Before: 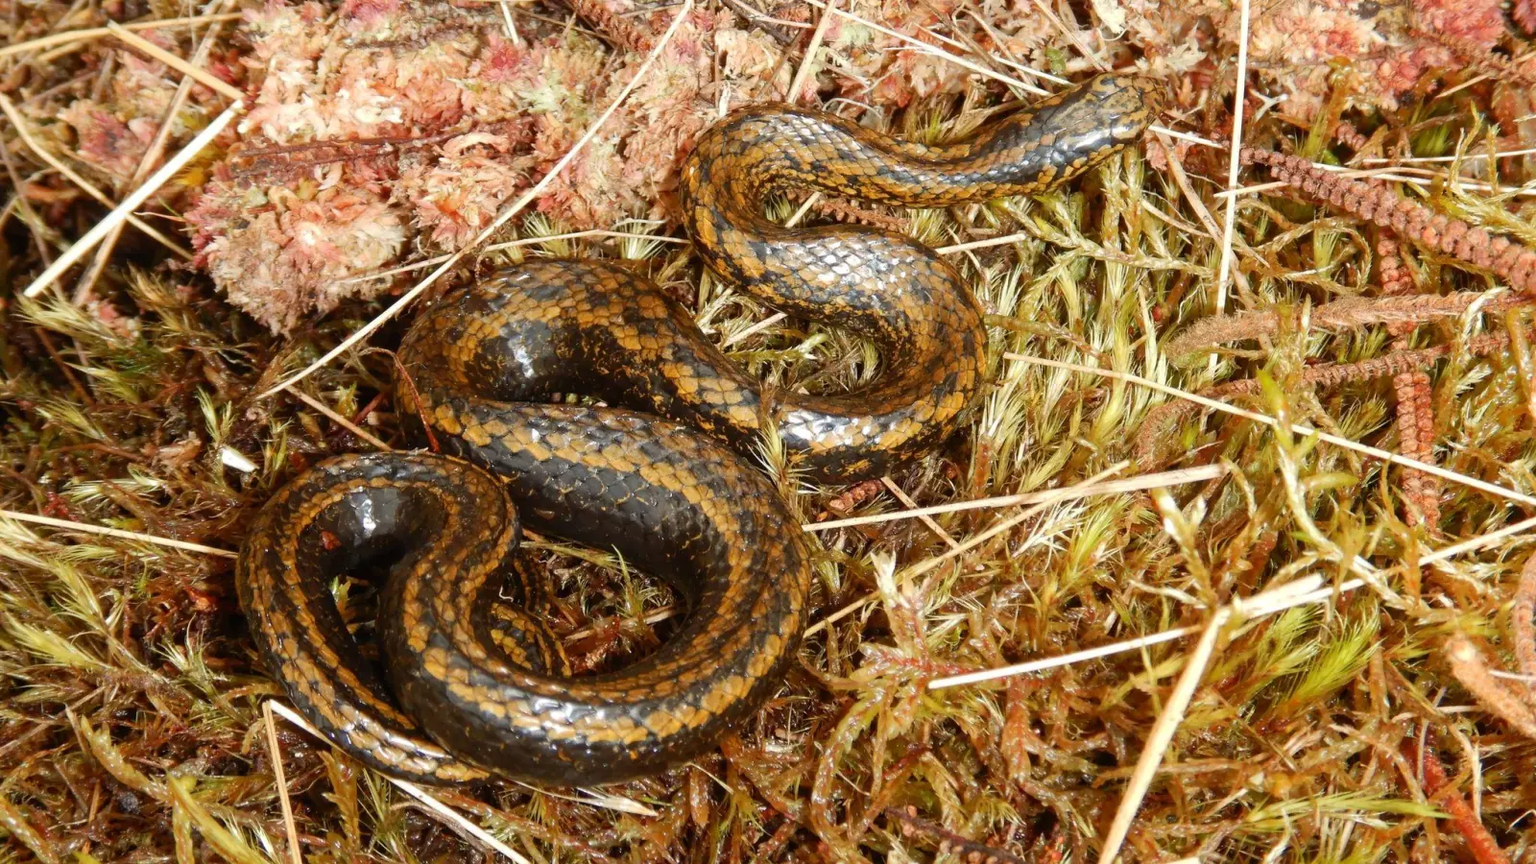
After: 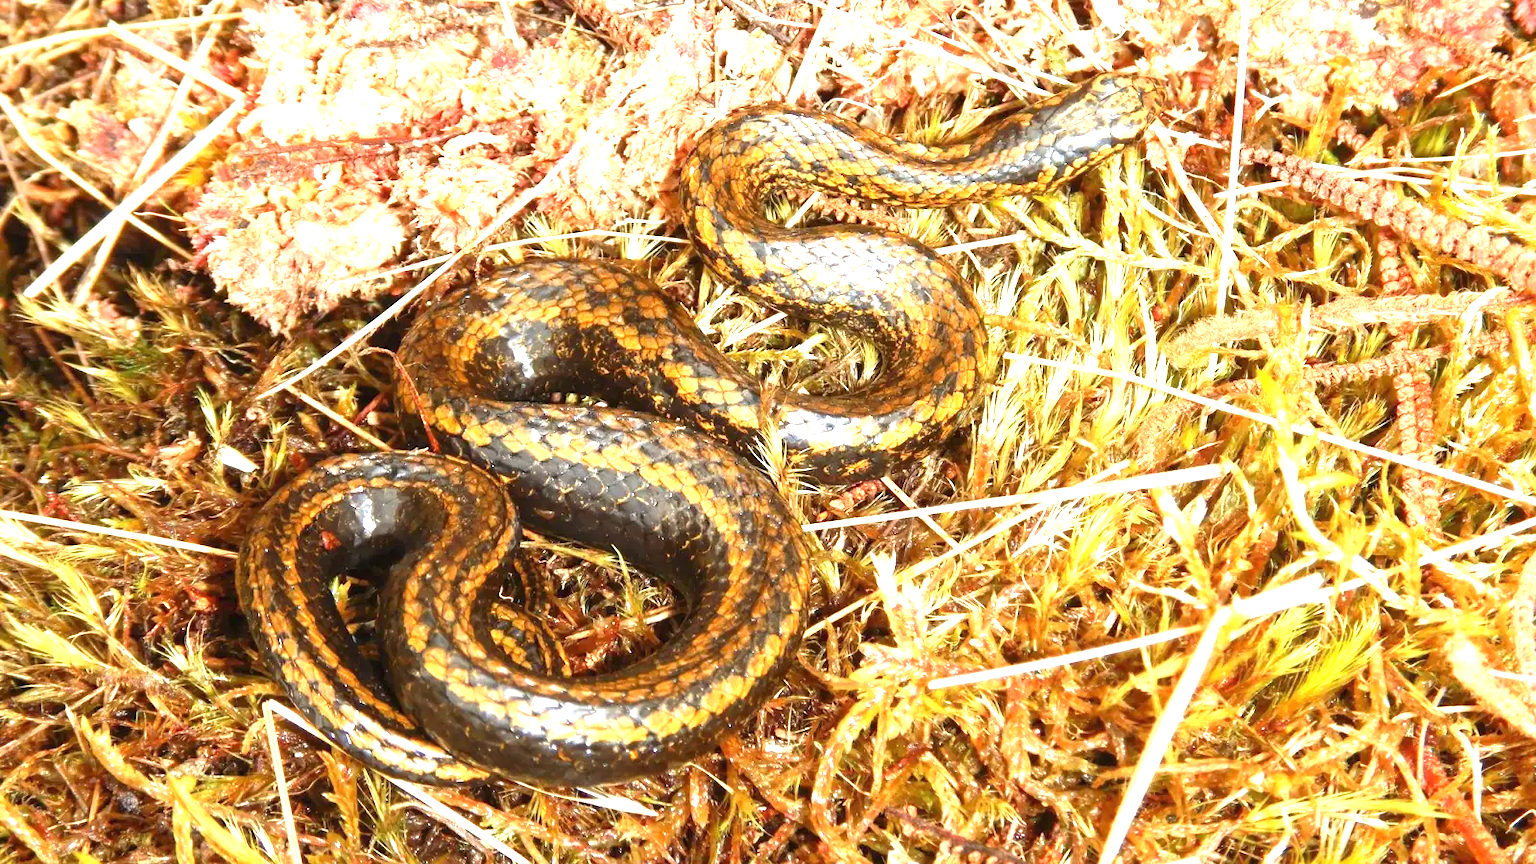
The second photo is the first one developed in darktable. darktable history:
color zones: curves: ch0 [(0.25, 0.5) (0.423, 0.5) (0.443, 0.5) (0.521, 0.756) (0.568, 0.5) (0.576, 0.5) (0.75, 0.5)]; ch1 [(0.25, 0.5) (0.423, 0.5) (0.443, 0.5) (0.539, 0.873) (0.624, 0.565) (0.631, 0.5) (0.75, 0.5)]
exposure: black level correction 0, exposure 1.493 EV, compensate highlight preservation false
